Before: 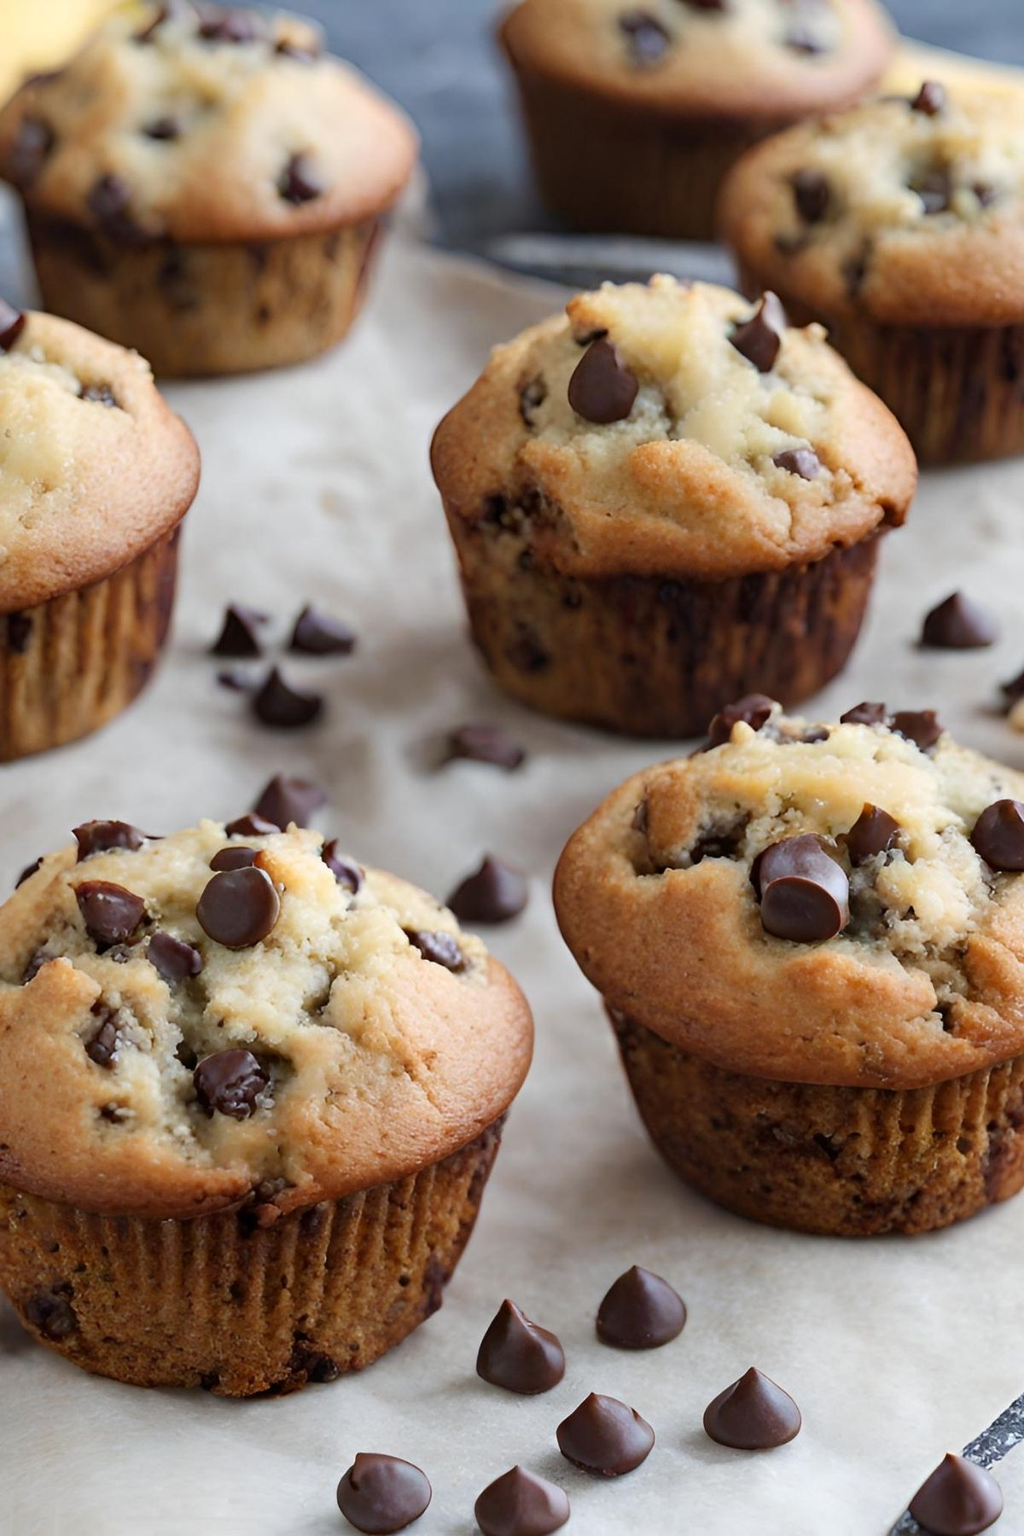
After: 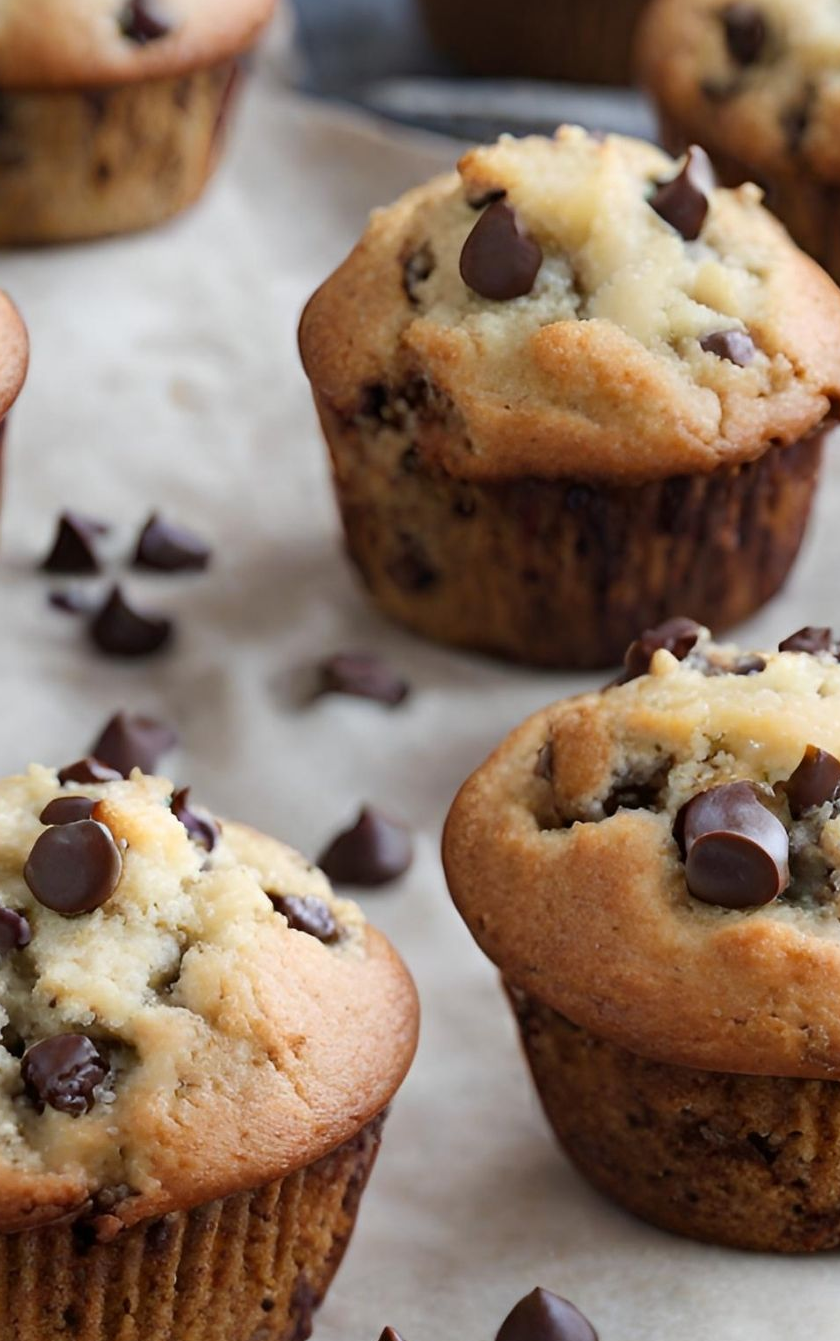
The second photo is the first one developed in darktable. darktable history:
crop and rotate: left 17.168%, top 10.934%, right 12.83%, bottom 14.538%
